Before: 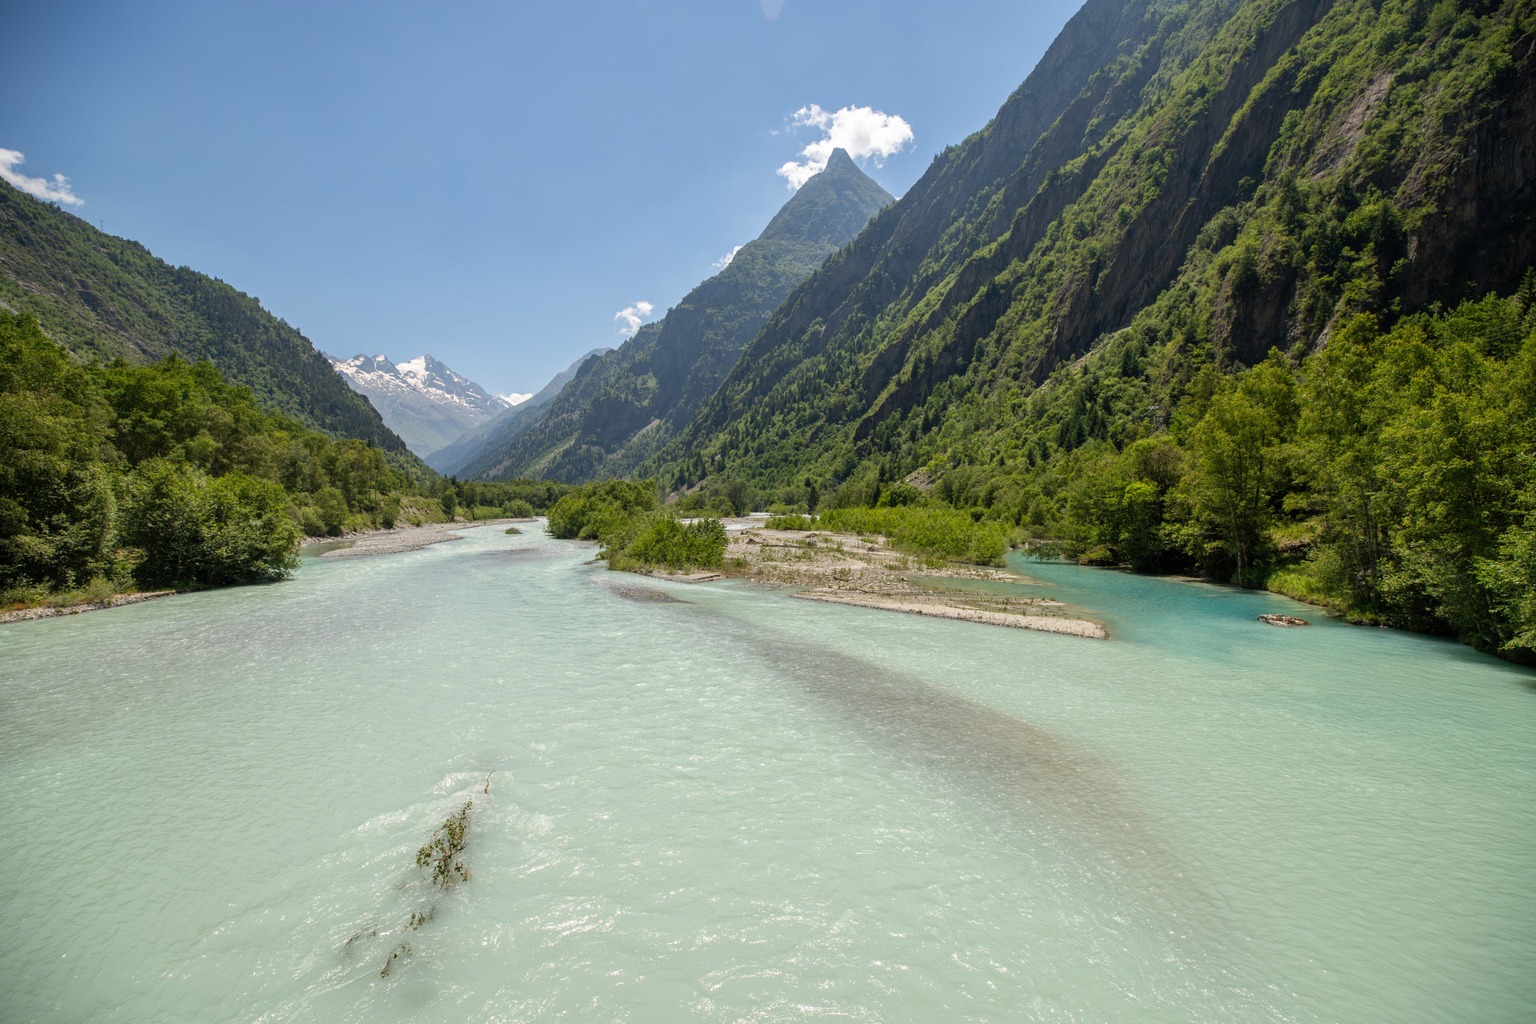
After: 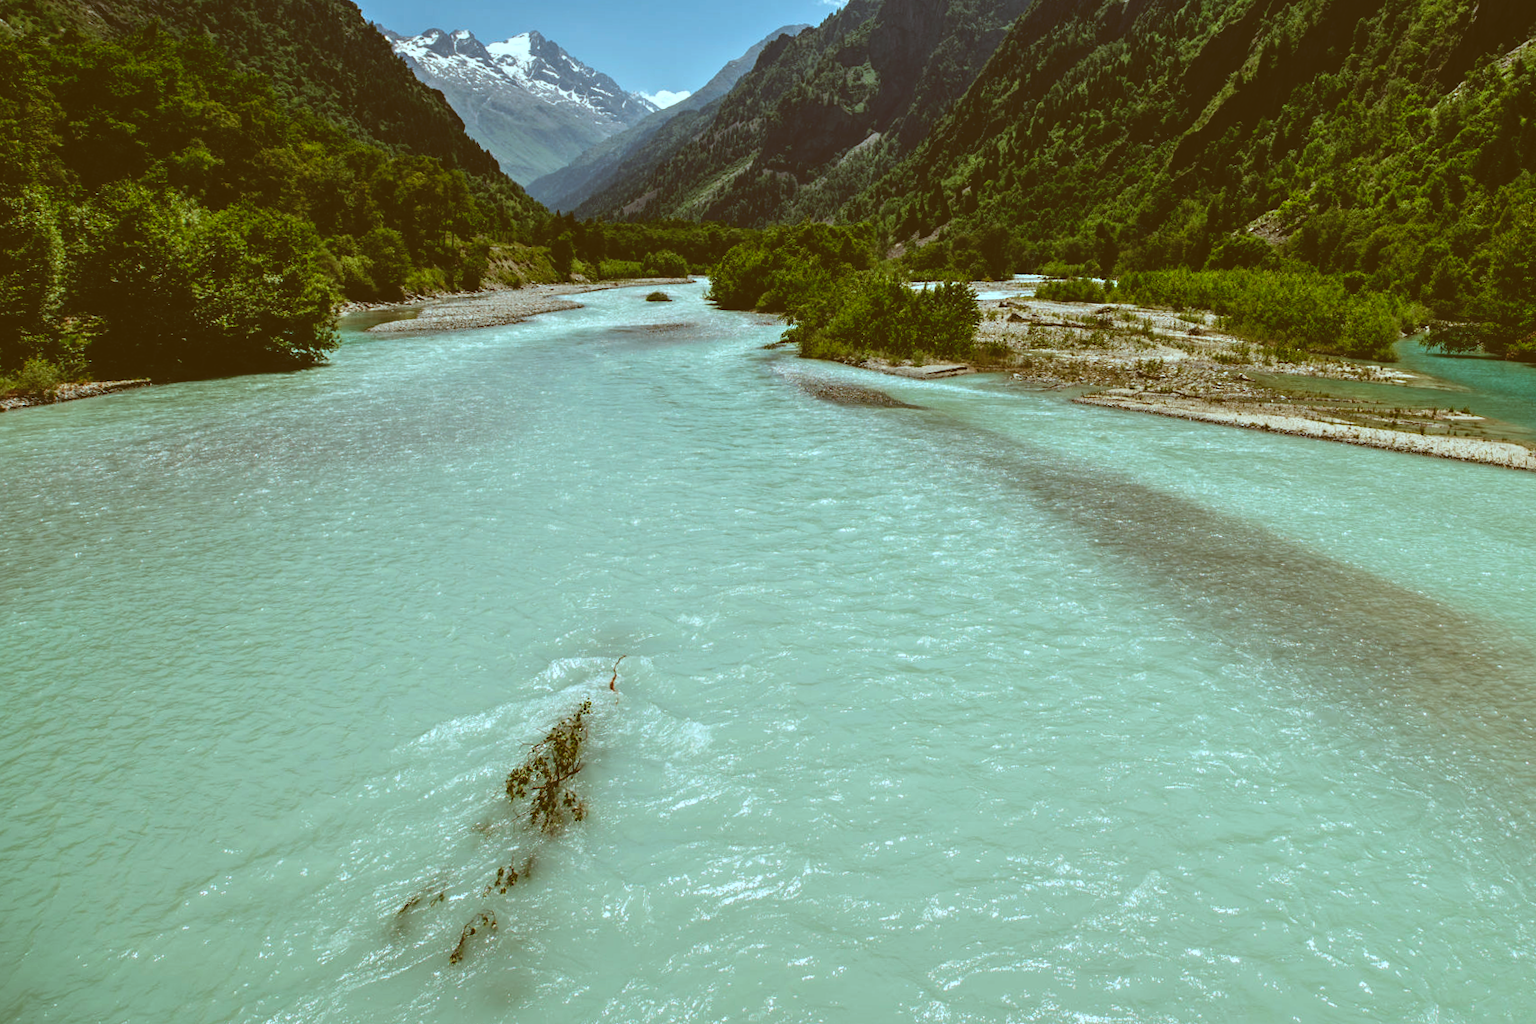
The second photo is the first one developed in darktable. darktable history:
color correction: highlights a* -14.62, highlights b* -16.22, shadows a* 10.12, shadows b* 29.4
base curve: curves: ch0 [(0, 0.02) (0.083, 0.036) (1, 1)], preserve colors none
contrast equalizer: y [[0.535, 0.543, 0.548, 0.548, 0.542, 0.532], [0.5 ×6], [0.5 ×6], [0 ×6], [0 ×6]]
crop and rotate: angle -0.82°, left 3.85%, top 31.828%, right 27.992%
